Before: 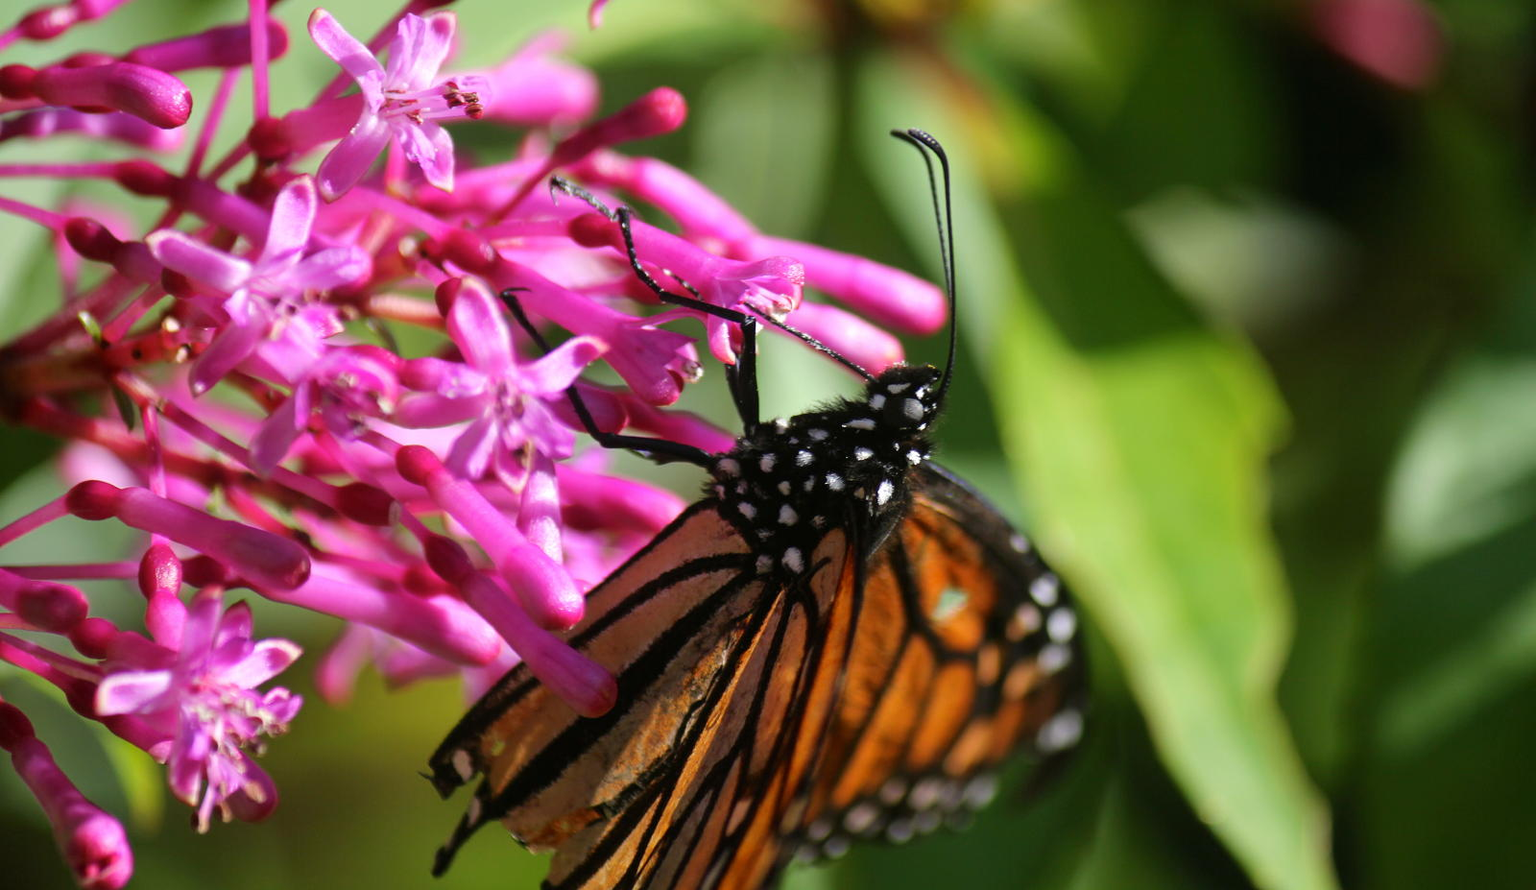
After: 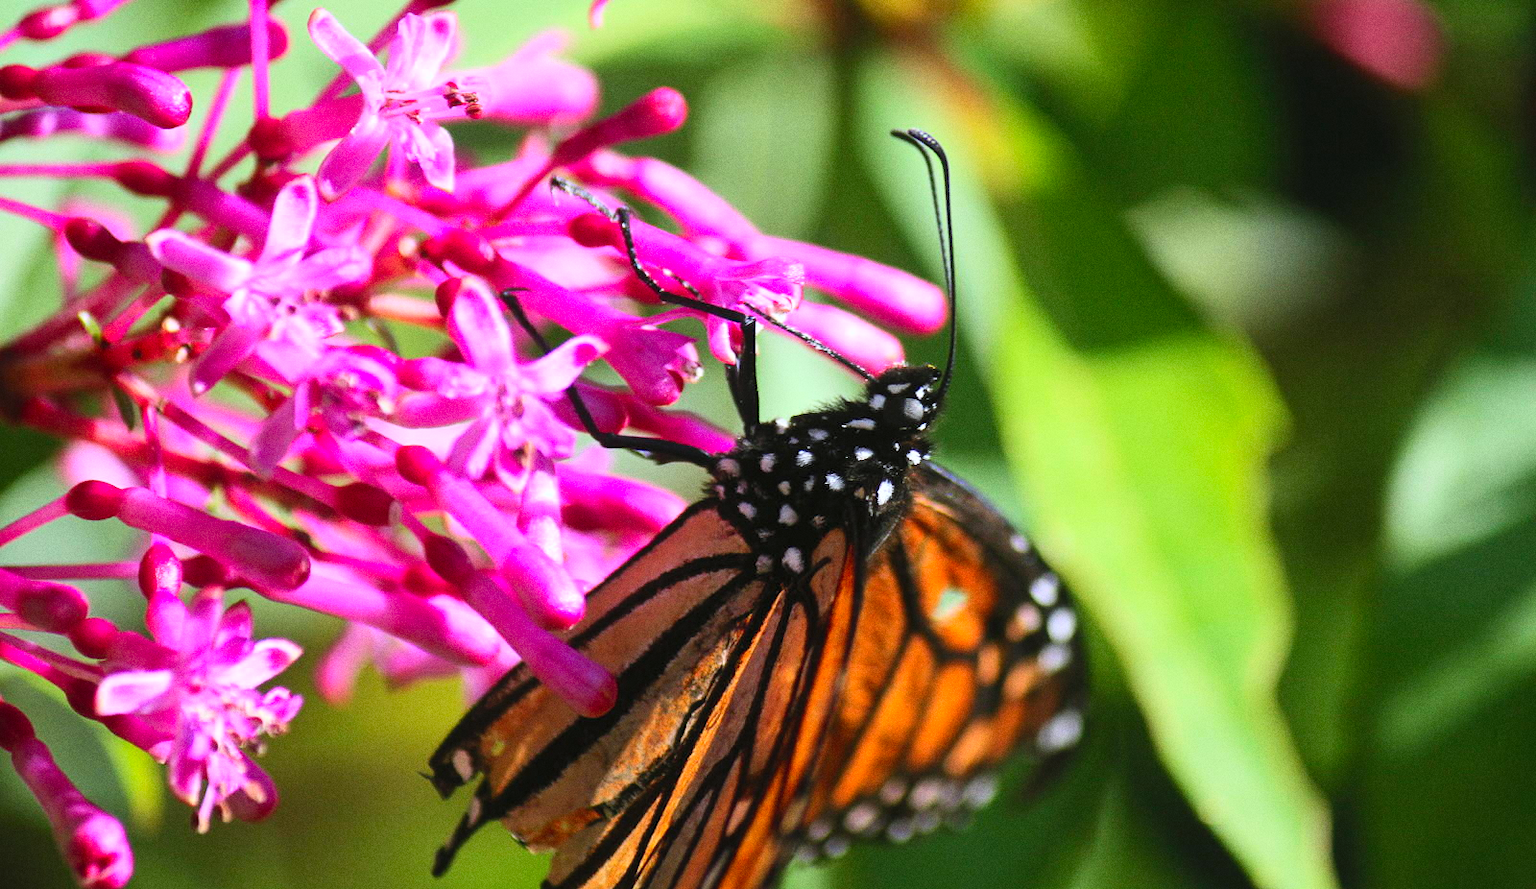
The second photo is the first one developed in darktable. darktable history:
contrast brightness saturation: contrast 0.24, brightness 0.26, saturation 0.39
color correction: highlights a* -0.772, highlights b* -8.92
grain: coarseness 0.09 ISO
